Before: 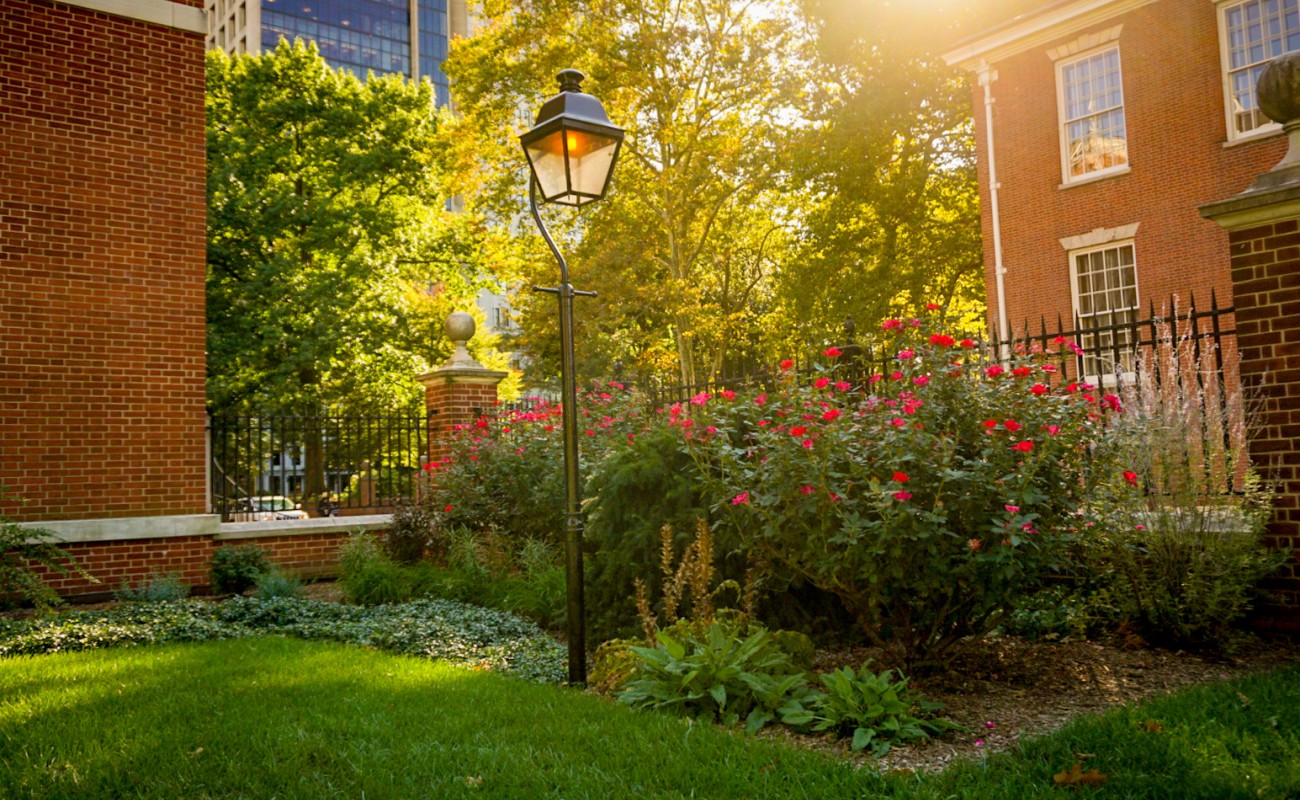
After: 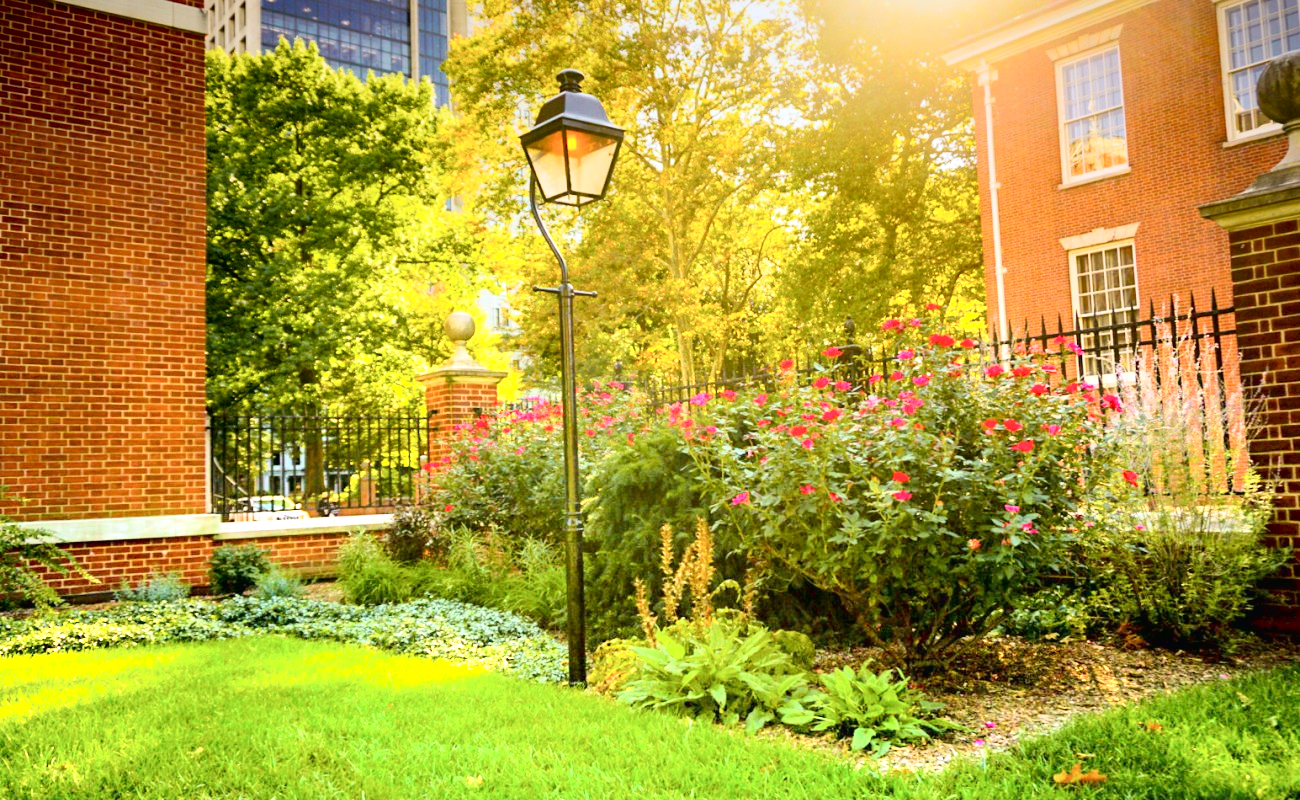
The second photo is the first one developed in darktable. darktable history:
white balance: red 0.984, blue 1.059
contrast brightness saturation: saturation -0.04
tone curve: curves: ch0 [(0, 0.012) (0.031, 0.02) (0.12, 0.083) (0.193, 0.171) (0.277, 0.279) (0.45, 0.52) (0.568, 0.676) (0.678, 0.777) (0.875, 0.92) (1, 0.965)]; ch1 [(0, 0) (0.243, 0.245) (0.402, 0.41) (0.493, 0.486) (0.508, 0.507) (0.531, 0.53) (0.551, 0.564) (0.646, 0.672) (0.694, 0.732) (1, 1)]; ch2 [(0, 0) (0.249, 0.216) (0.356, 0.343) (0.424, 0.442) (0.476, 0.482) (0.498, 0.502) (0.517, 0.517) (0.532, 0.545) (0.562, 0.575) (0.614, 0.644) (0.706, 0.748) (0.808, 0.809) (0.991, 0.968)], color space Lab, independent channels, preserve colors none
graduated density: density -3.9 EV
